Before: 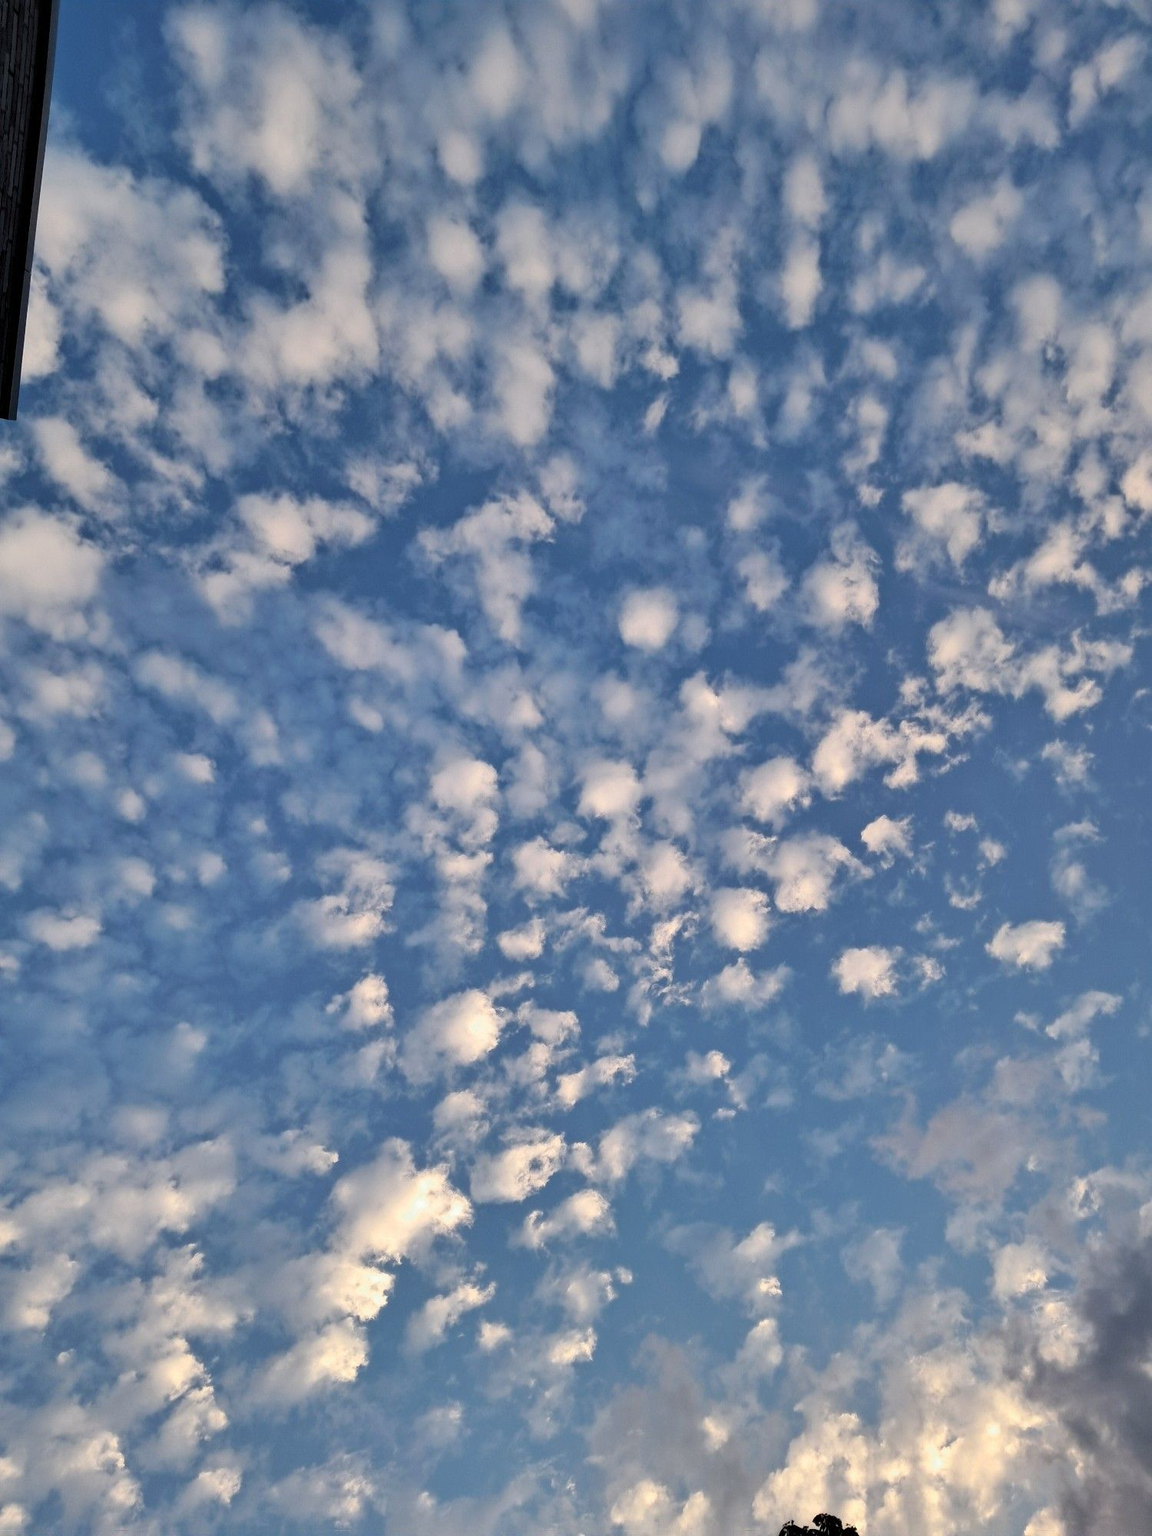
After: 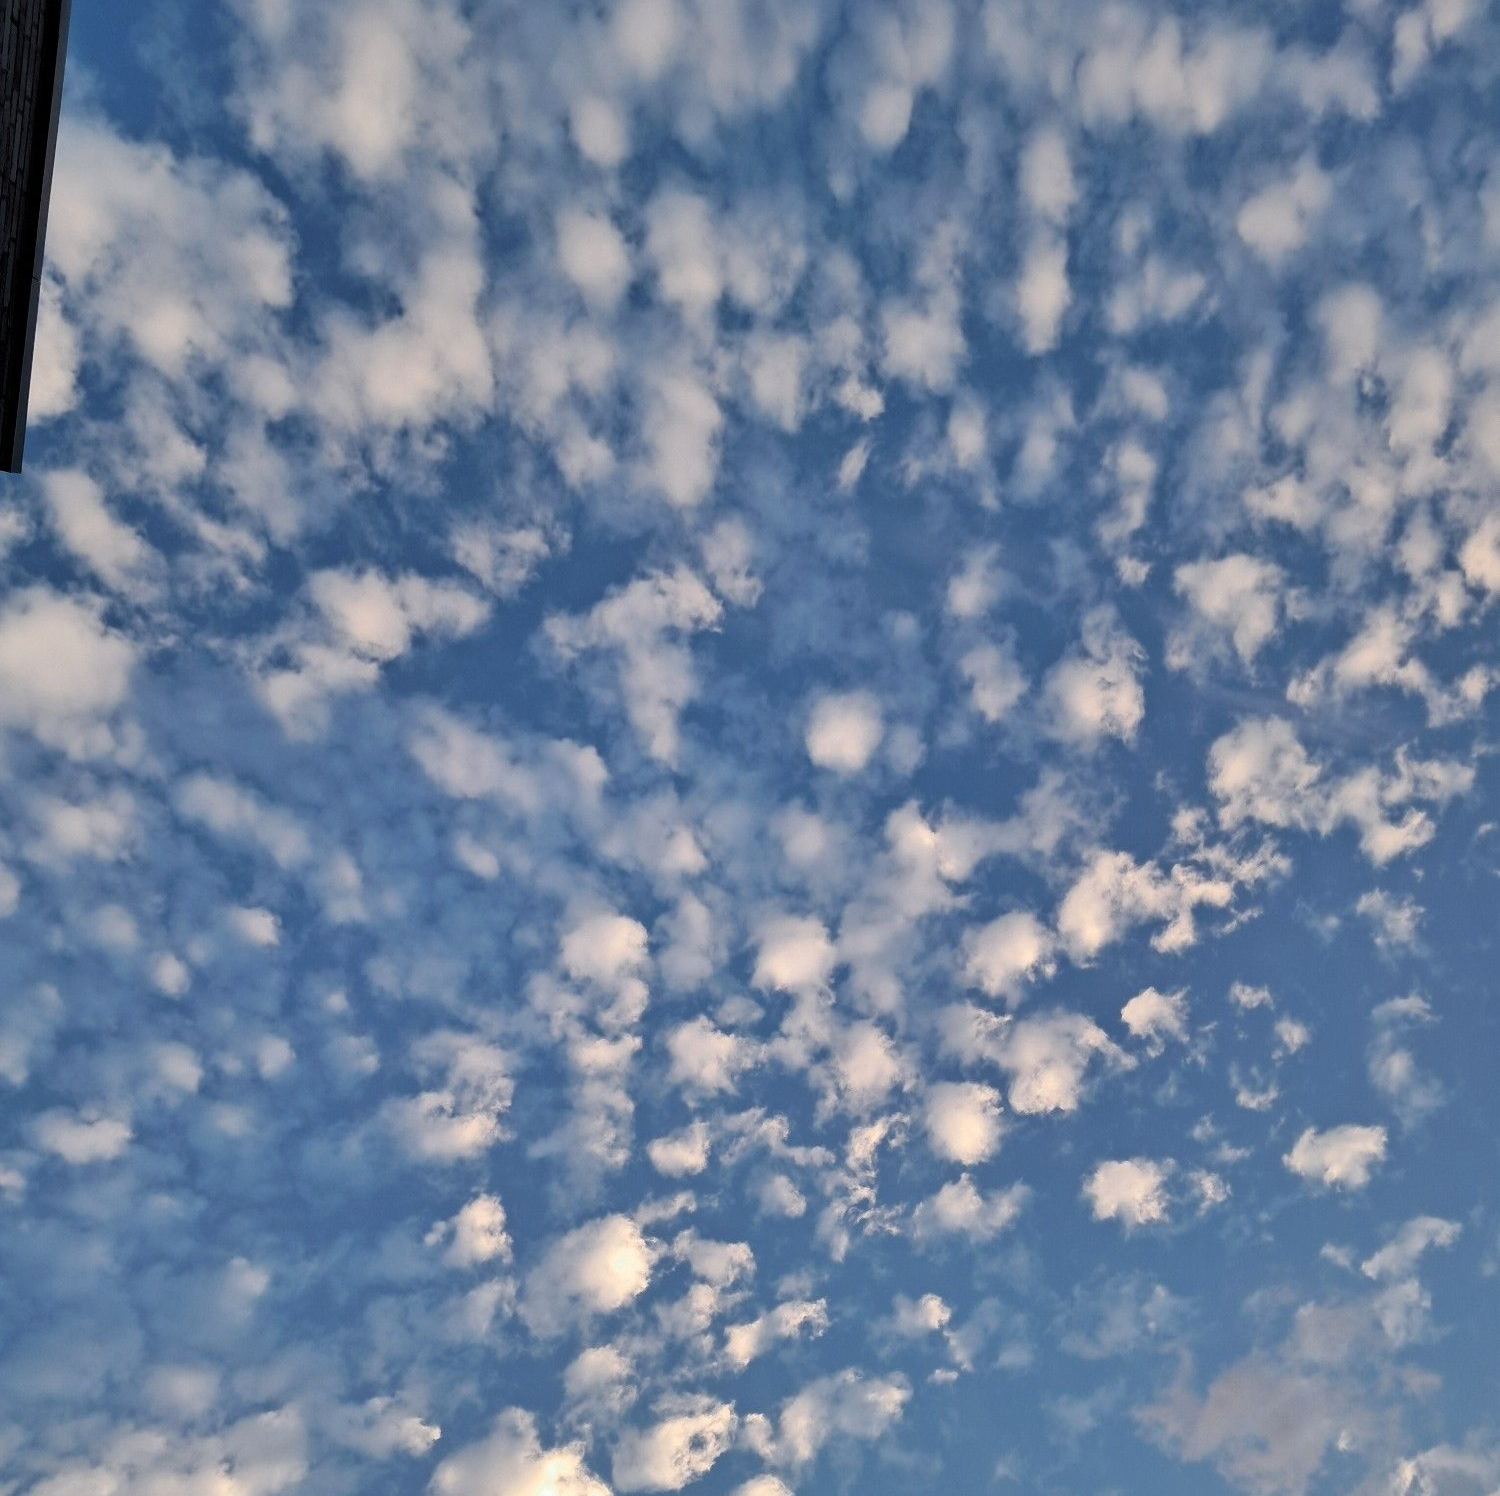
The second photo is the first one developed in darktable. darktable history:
crop: top 3.729%, bottom 21.423%
